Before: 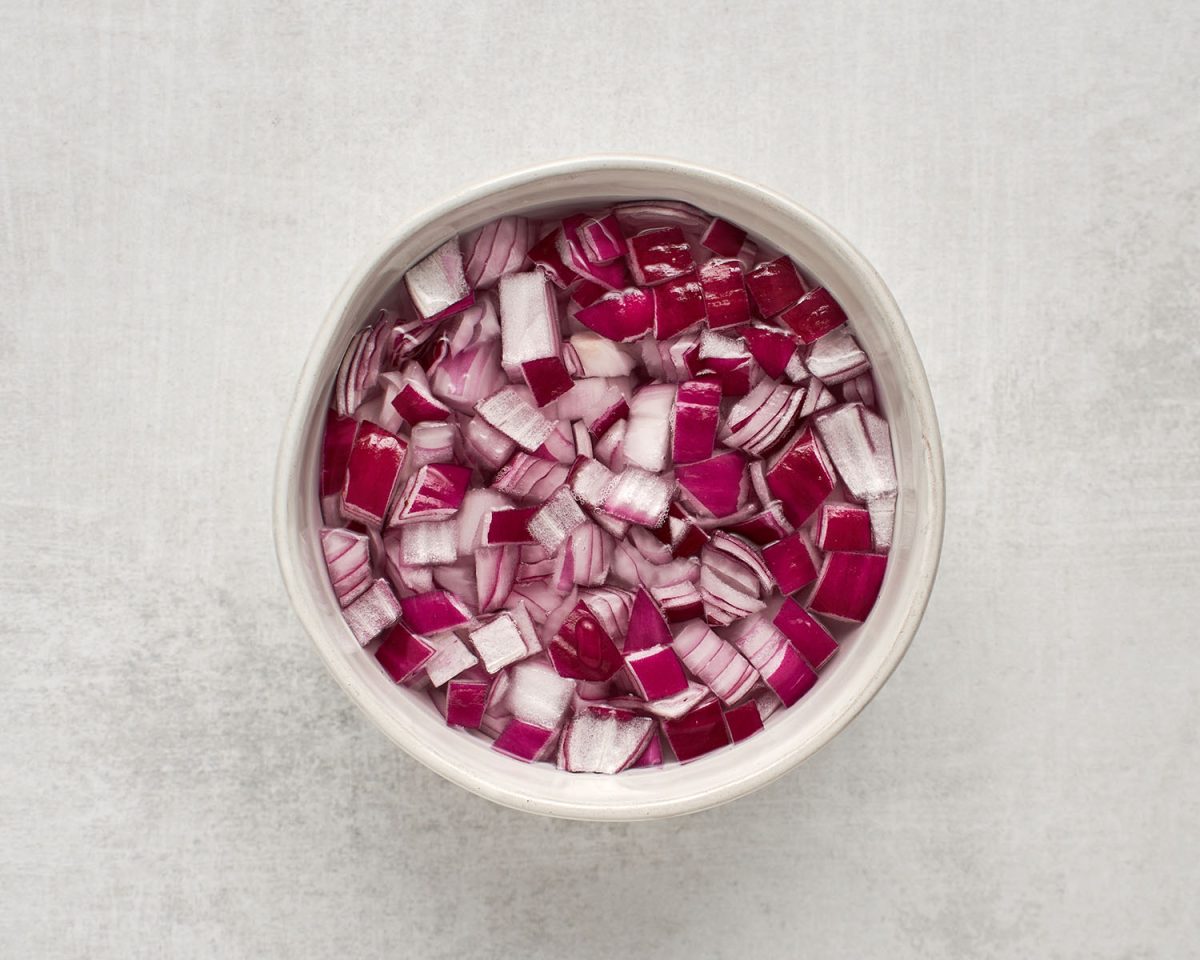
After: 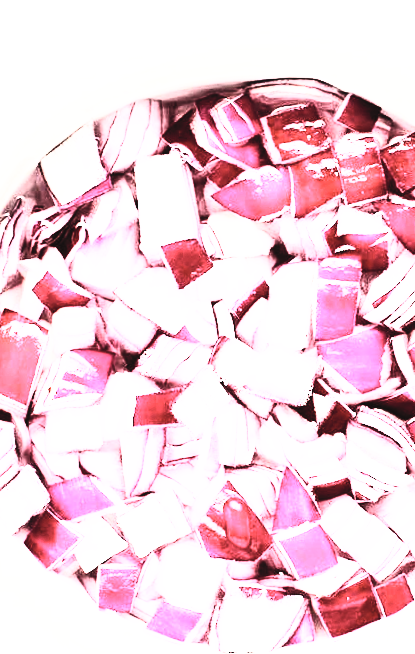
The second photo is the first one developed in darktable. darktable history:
crop and rotate: left 29.476%, top 10.214%, right 35.32%, bottom 17.333%
exposure: exposure 0.657 EV, compensate highlight preservation false
white balance: emerald 1
contrast brightness saturation: contrast 0.43, brightness 0.56, saturation -0.19
base curve: curves: ch0 [(0, 0) (0.007, 0.004) (0.027, 0.03) (0.046, 0.07) (0.207, 0.54) (0.442, 0.872) (0.673, 0.972) (1, 1)], preserve colors none
rotate and perspective: rotation -2°, crop left 0.022, crop right 0.978, crop top 0.049, crop bottom 0.951
rgb curve: curves: ch0 [(0, 0) (0.21, 0.15) (0.24, 0.21) (0.5, 0.75) (0.75, 0.96) (0.89, 0.99) (1, 1)]; ch1 [(0, 0.02) (0.21, 0.13) (0.25, 0.2) (0.5, 0.67) (0.75, 0.9) (0.89, 0.97) (1, 1)]; ch2 [(0, 0.02) (0.21, 0.13) (0.25, 0.2) (0.5, 0.67) (0.75, 0.9) (0.89, 0.97) (1, 1)], compensate middle gray true
